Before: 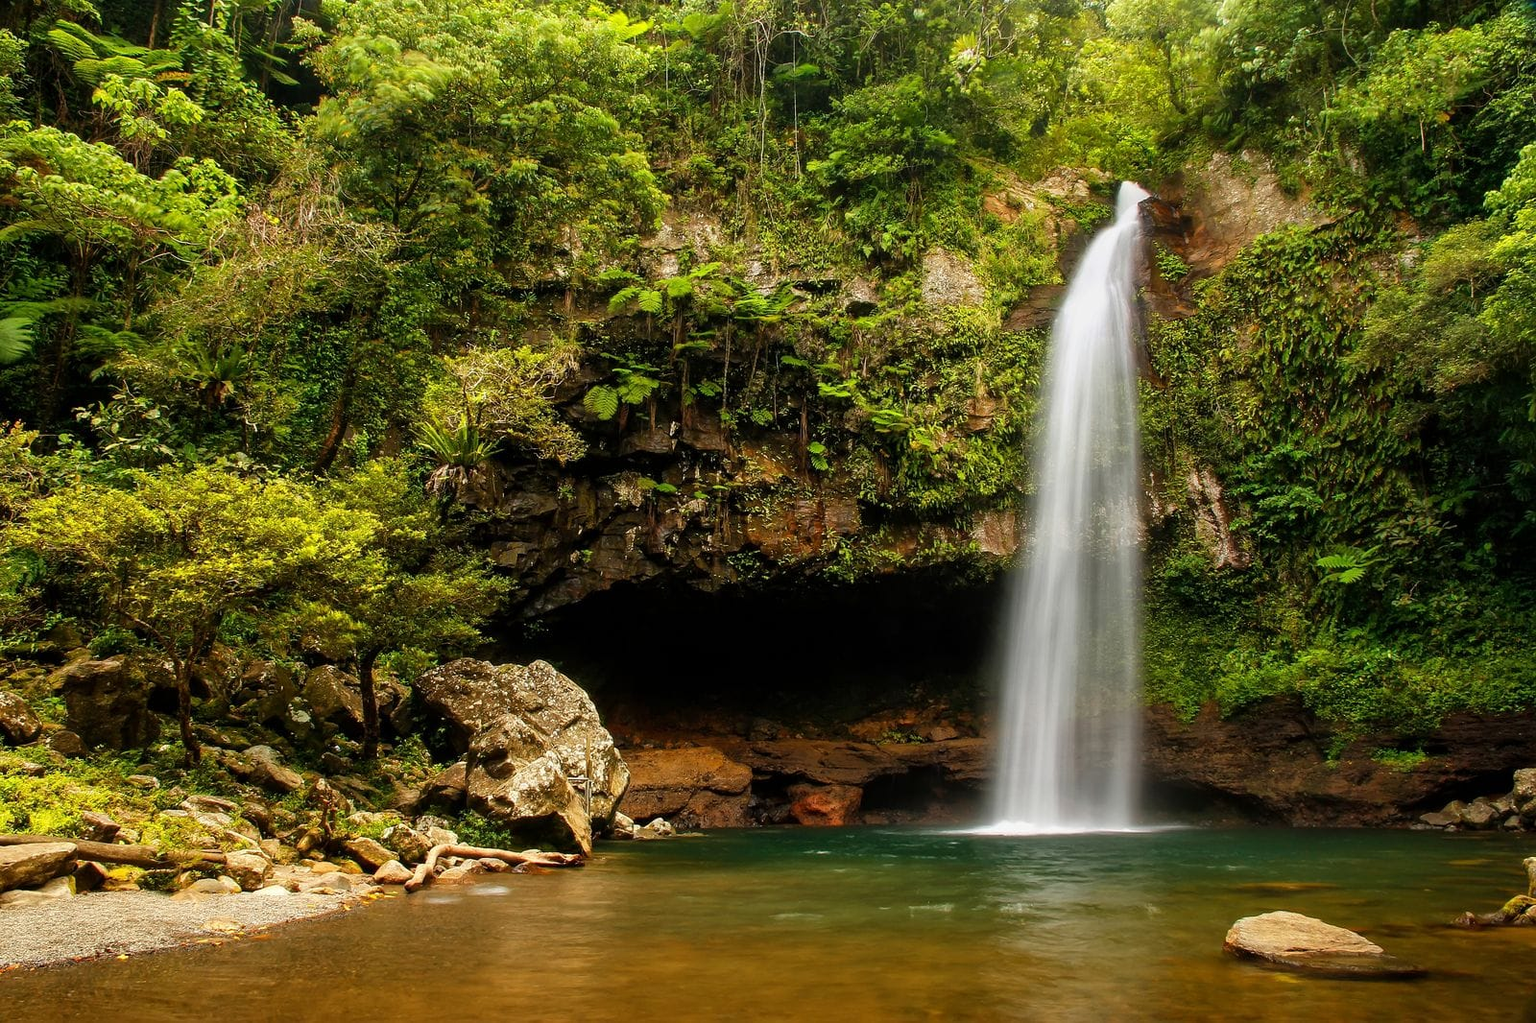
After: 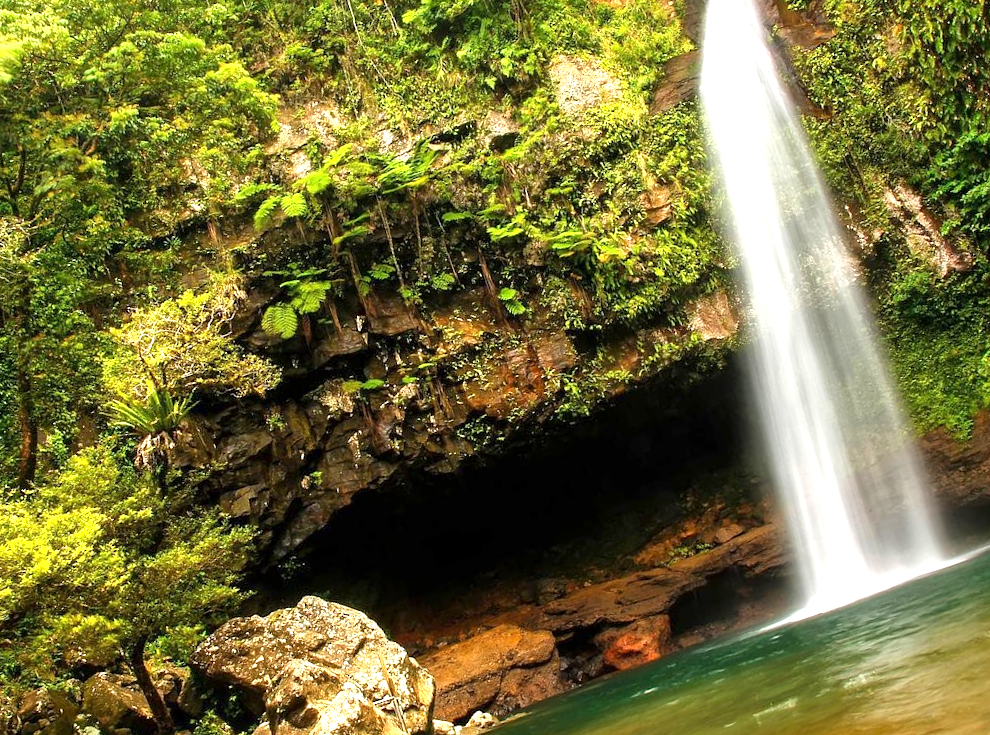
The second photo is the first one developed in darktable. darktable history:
exposure: exposure 1.142 EV, compensate exposure bias true, compensate highlight preservation false
crop and rotate: angle 18.89°, left 6.999%, right 4.351%, bottom 1.174%
